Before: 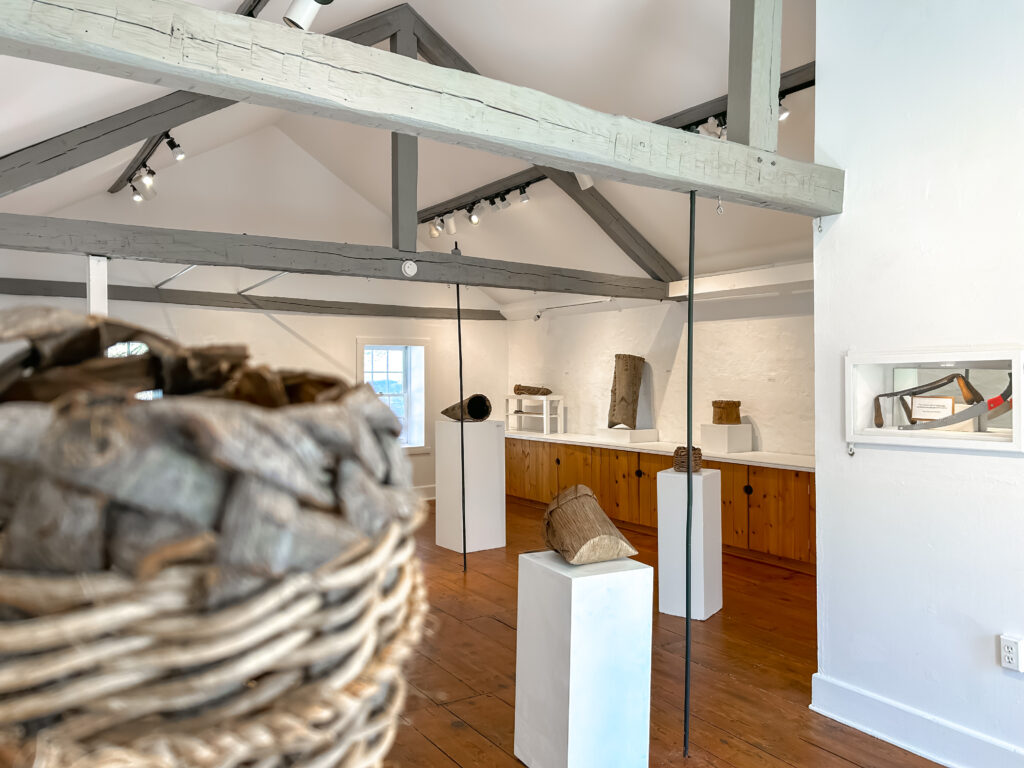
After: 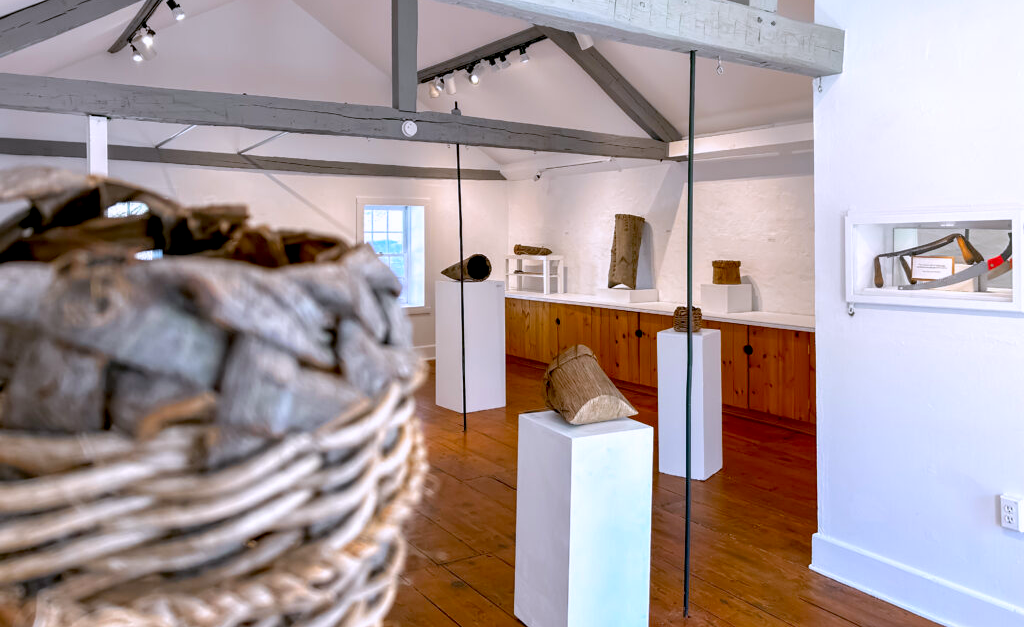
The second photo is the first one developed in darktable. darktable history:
exposure: black level correction 0.011, compensate highlight preservation false
color zones: curves: ch1 [(0, 0.523) (0.143, 0.545) (0.286, 0.52) (0.429, 0.506) (0.571, 0.503) (0.714, 0.503) (0.857, 0.508) (1, 0.523)], mix 26.08%
crop and rotate: top 18.304%
color calibration: output colorfulness [0, 0.315, 0, 0], illuminant custom, x 0.363, y 0.385, temperature 4525.82 K
